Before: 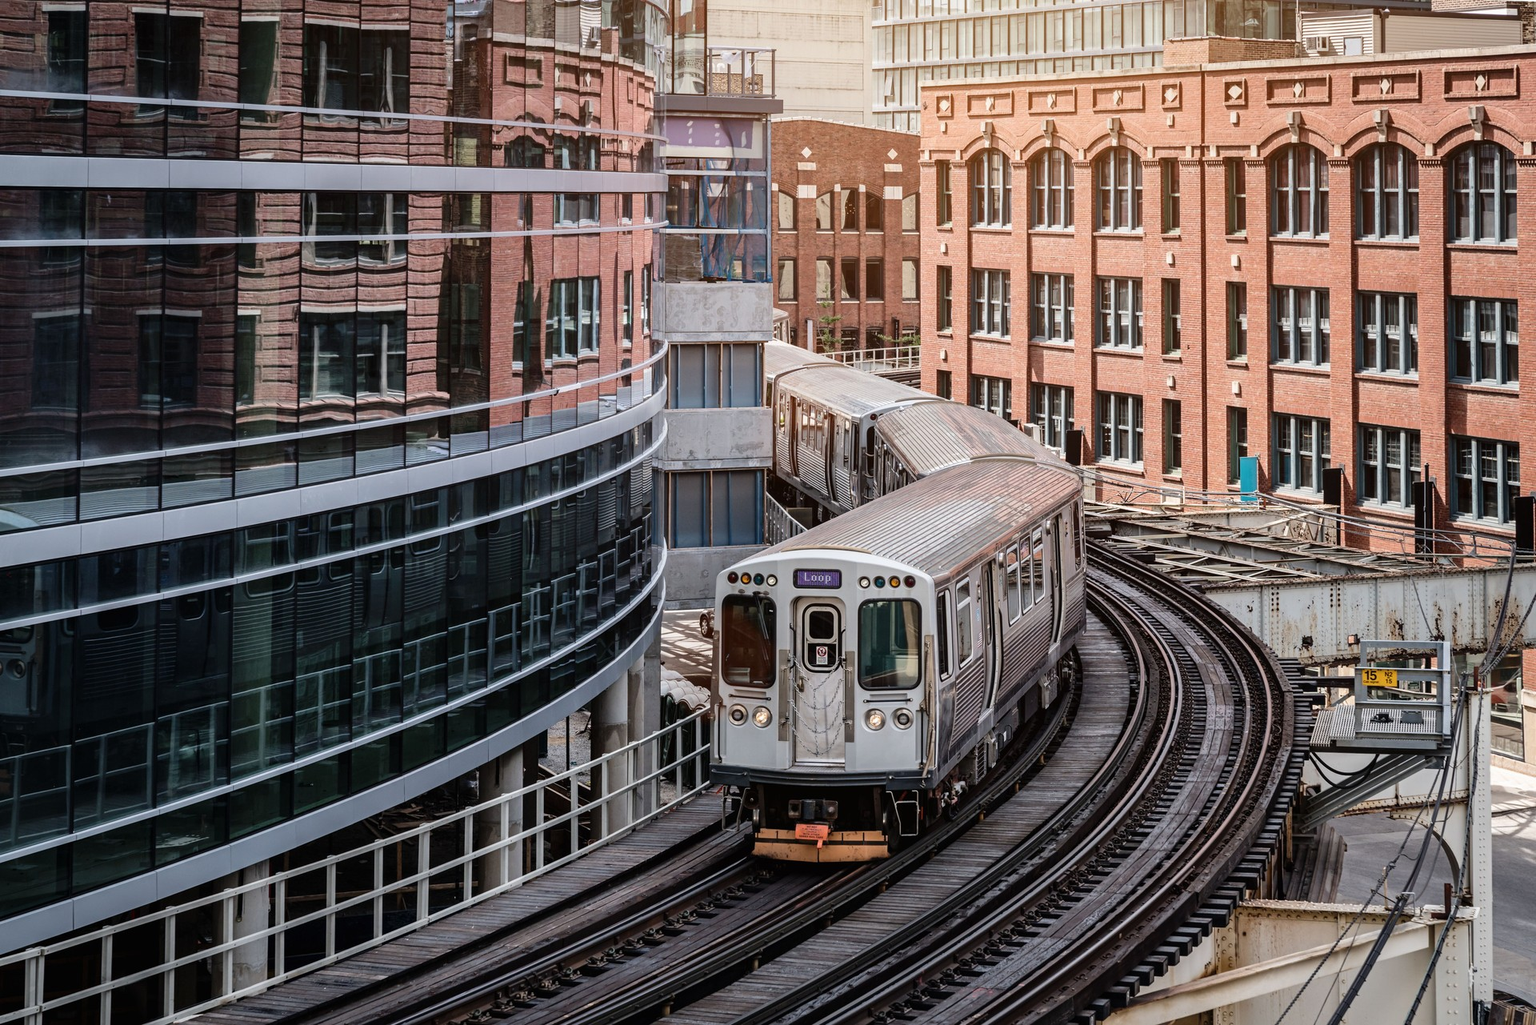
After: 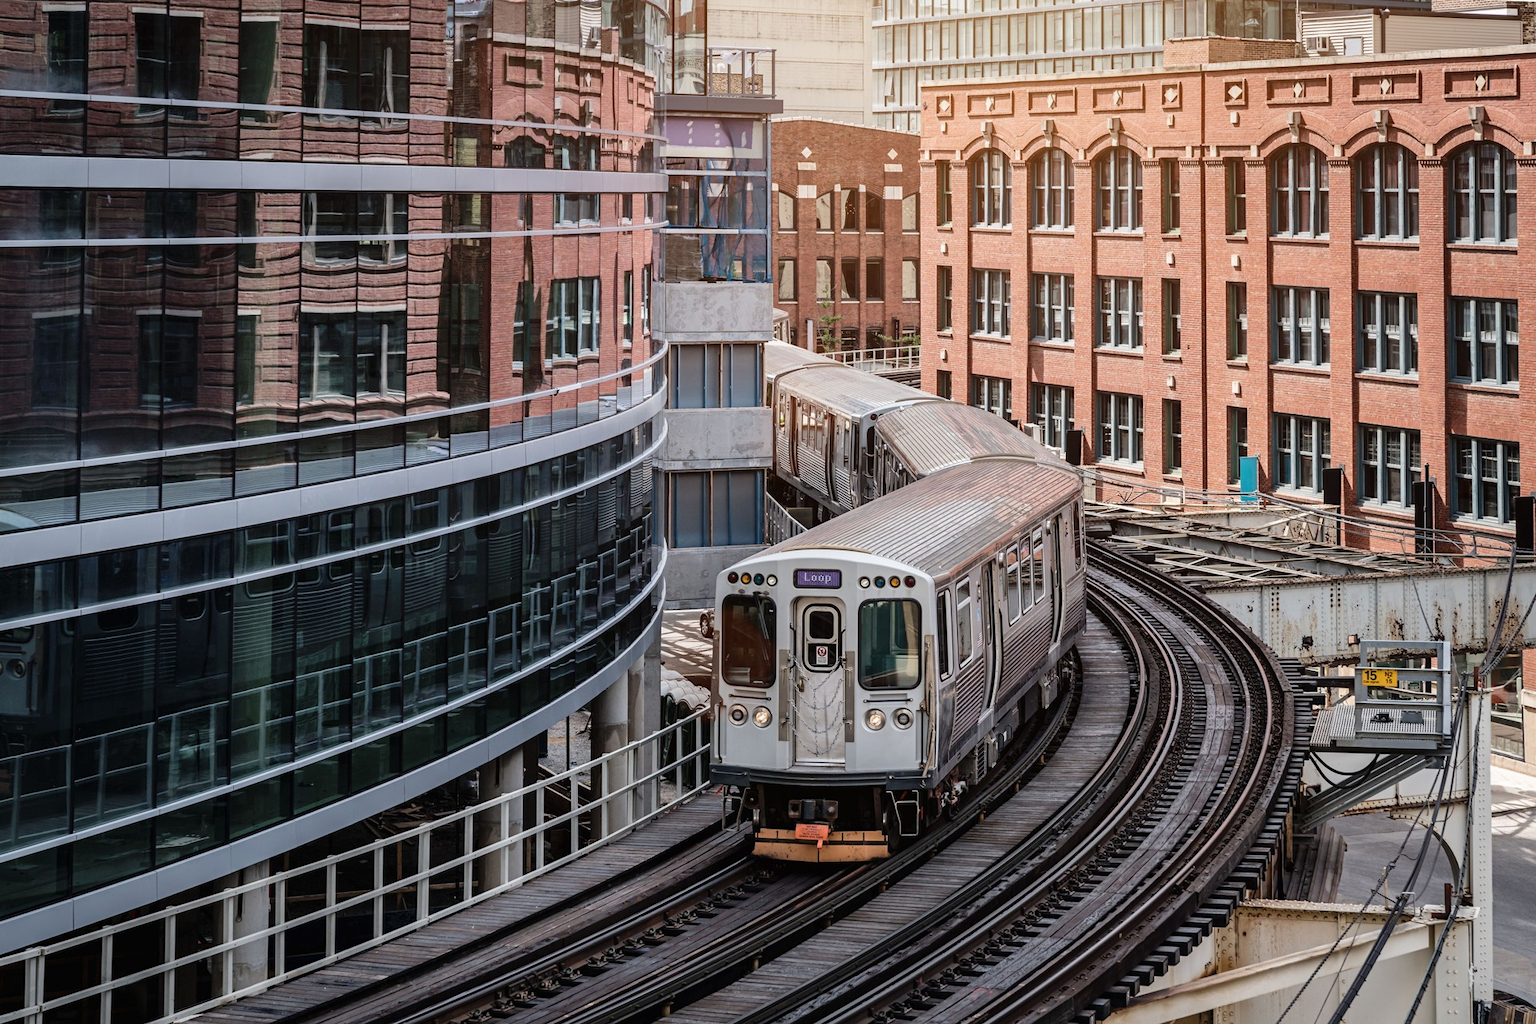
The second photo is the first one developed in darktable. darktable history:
shadows and highlights: shadows 25.73, highlights -23.96, shadows color adjustment 99.14%, highlights color adjustment 0.039%
